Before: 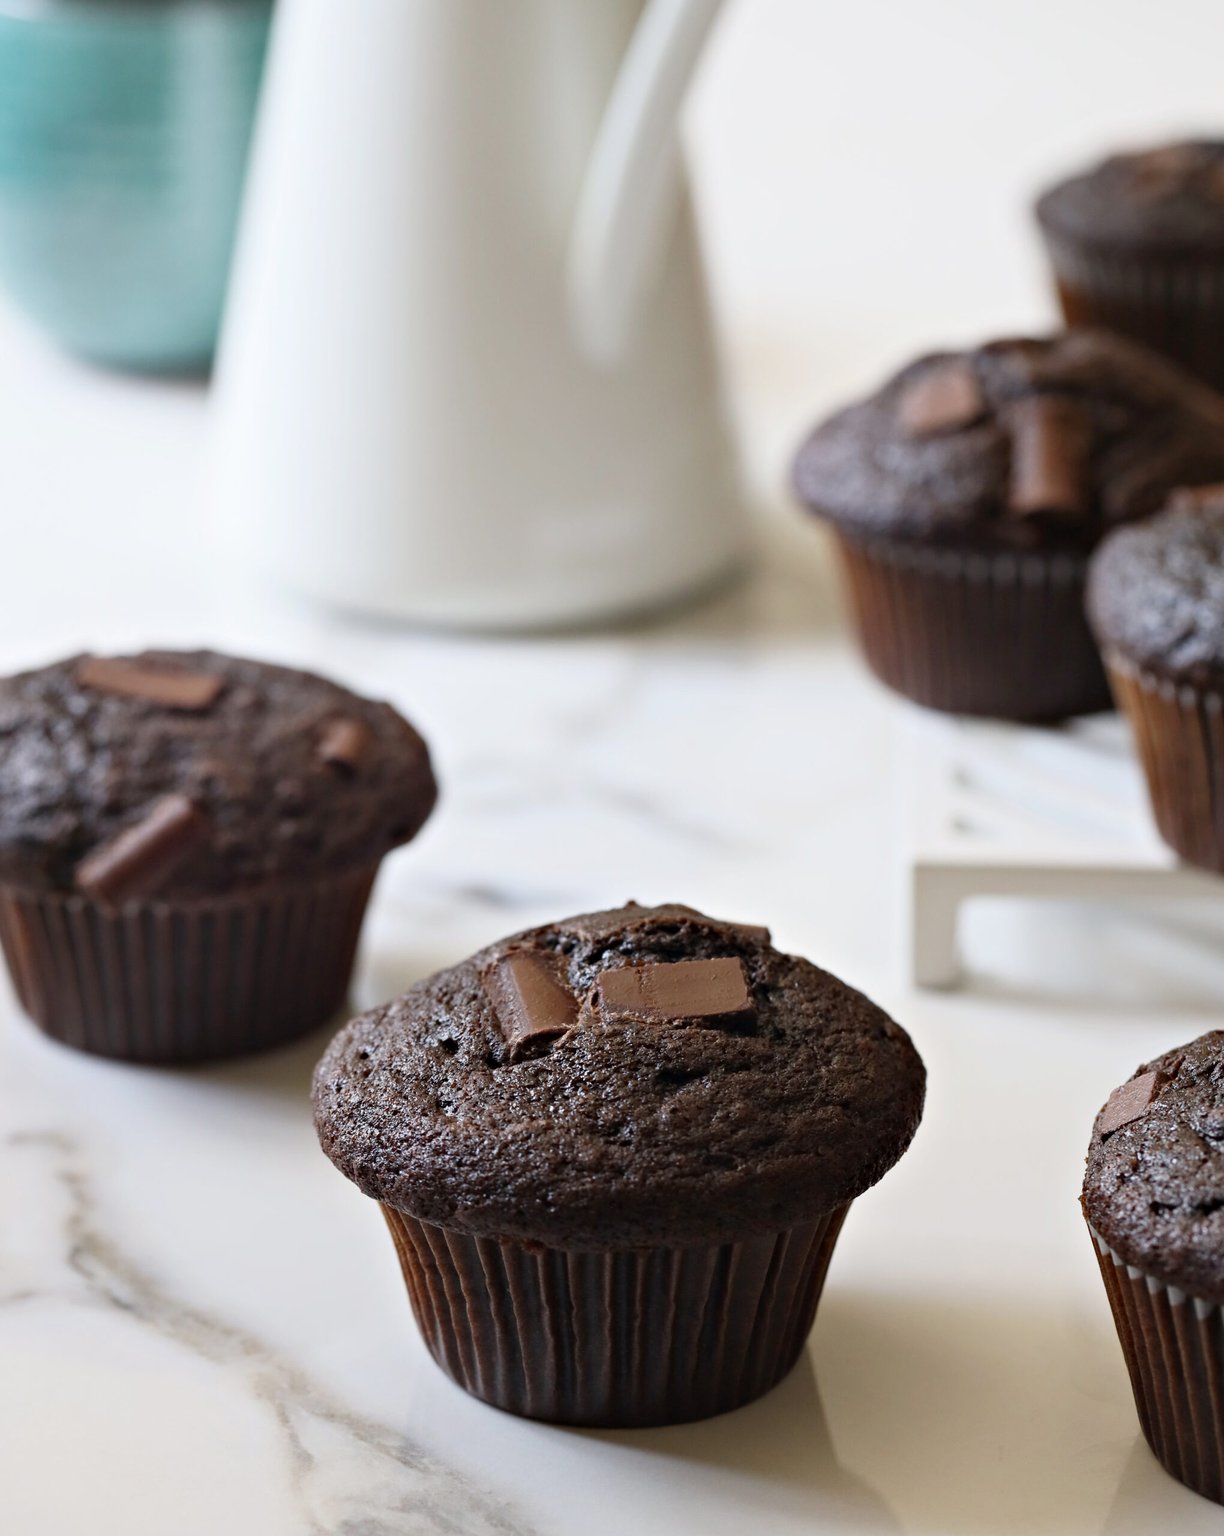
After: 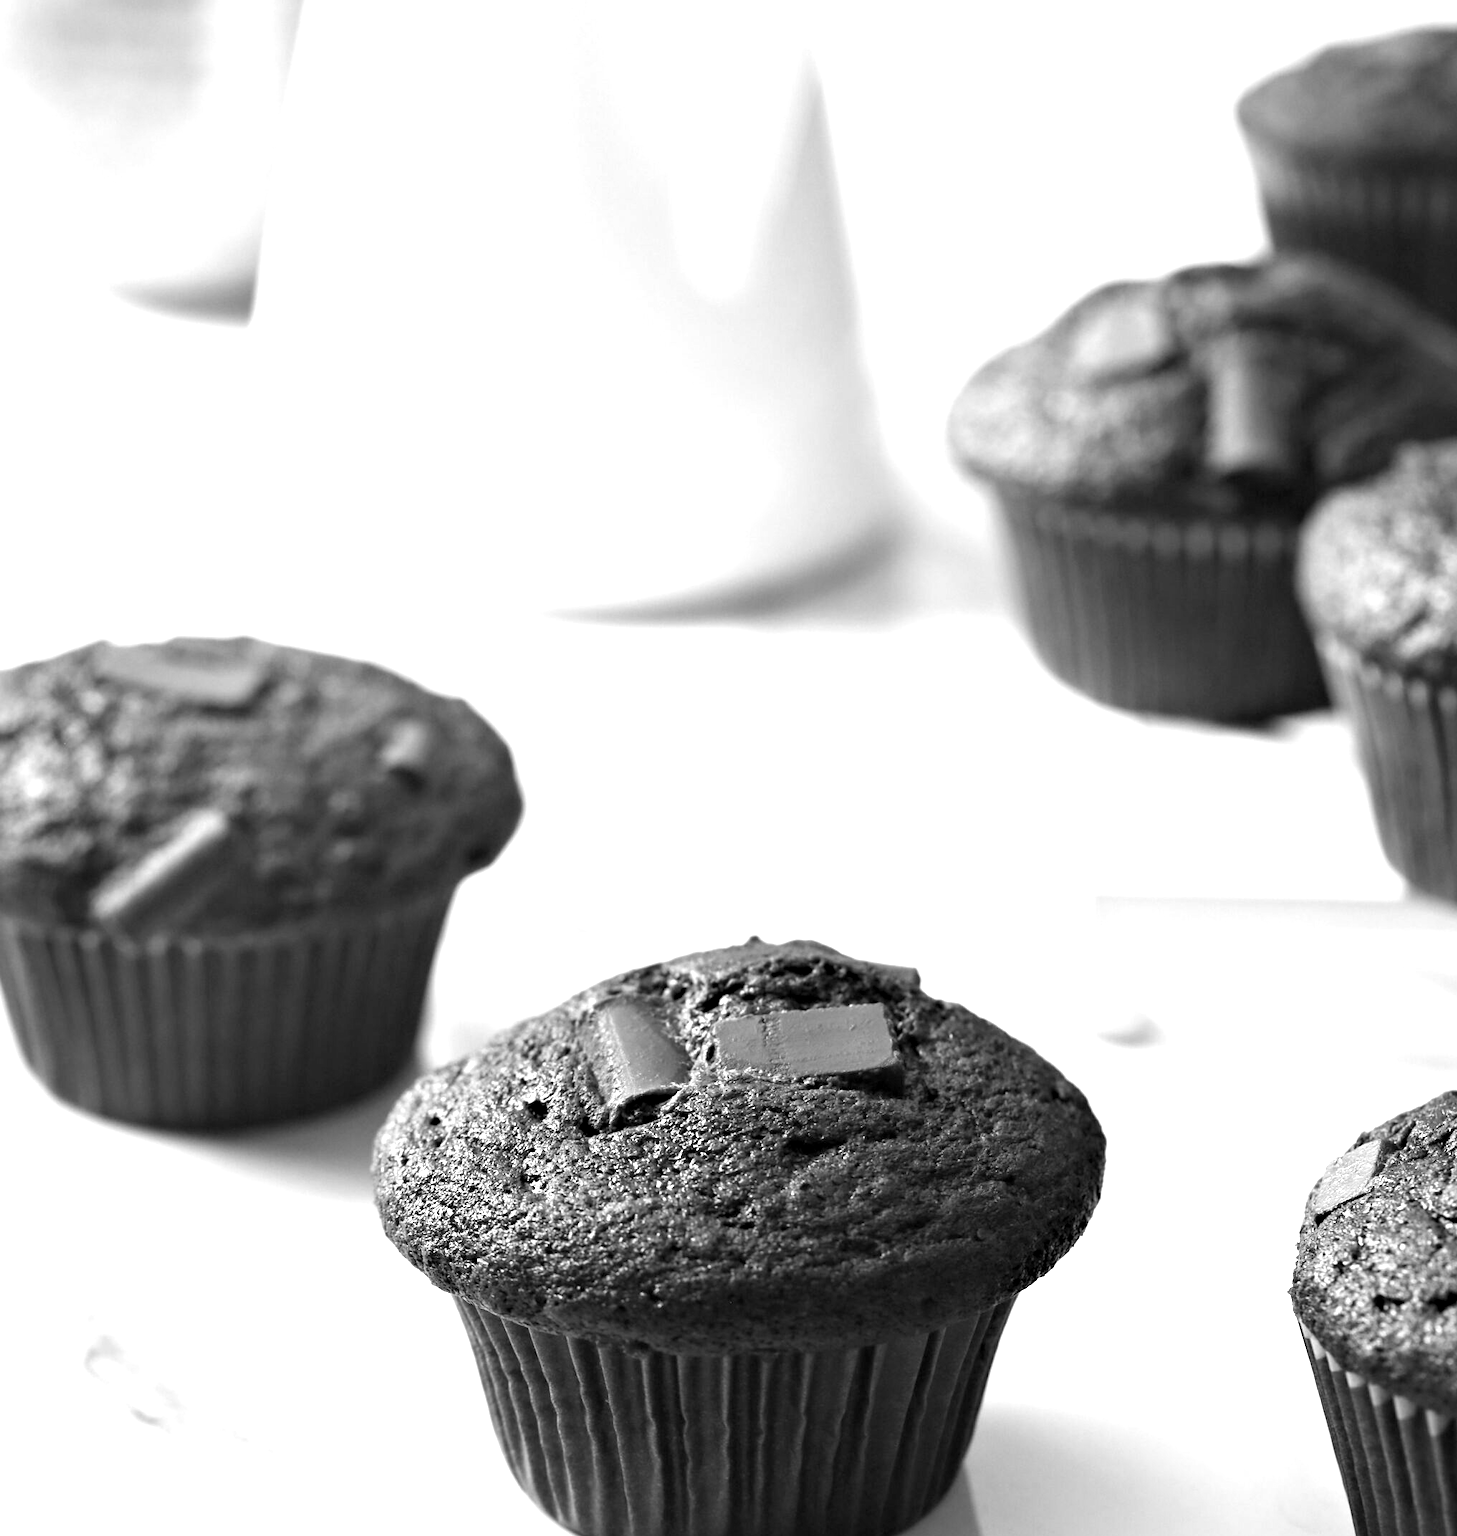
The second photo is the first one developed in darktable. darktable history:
crop: top 7.625%, bottom 8.027%
monochrome: on, module defaults
exposure: black level correction 0.001, exposure 1.3 EV, compensate highlight preservation false
